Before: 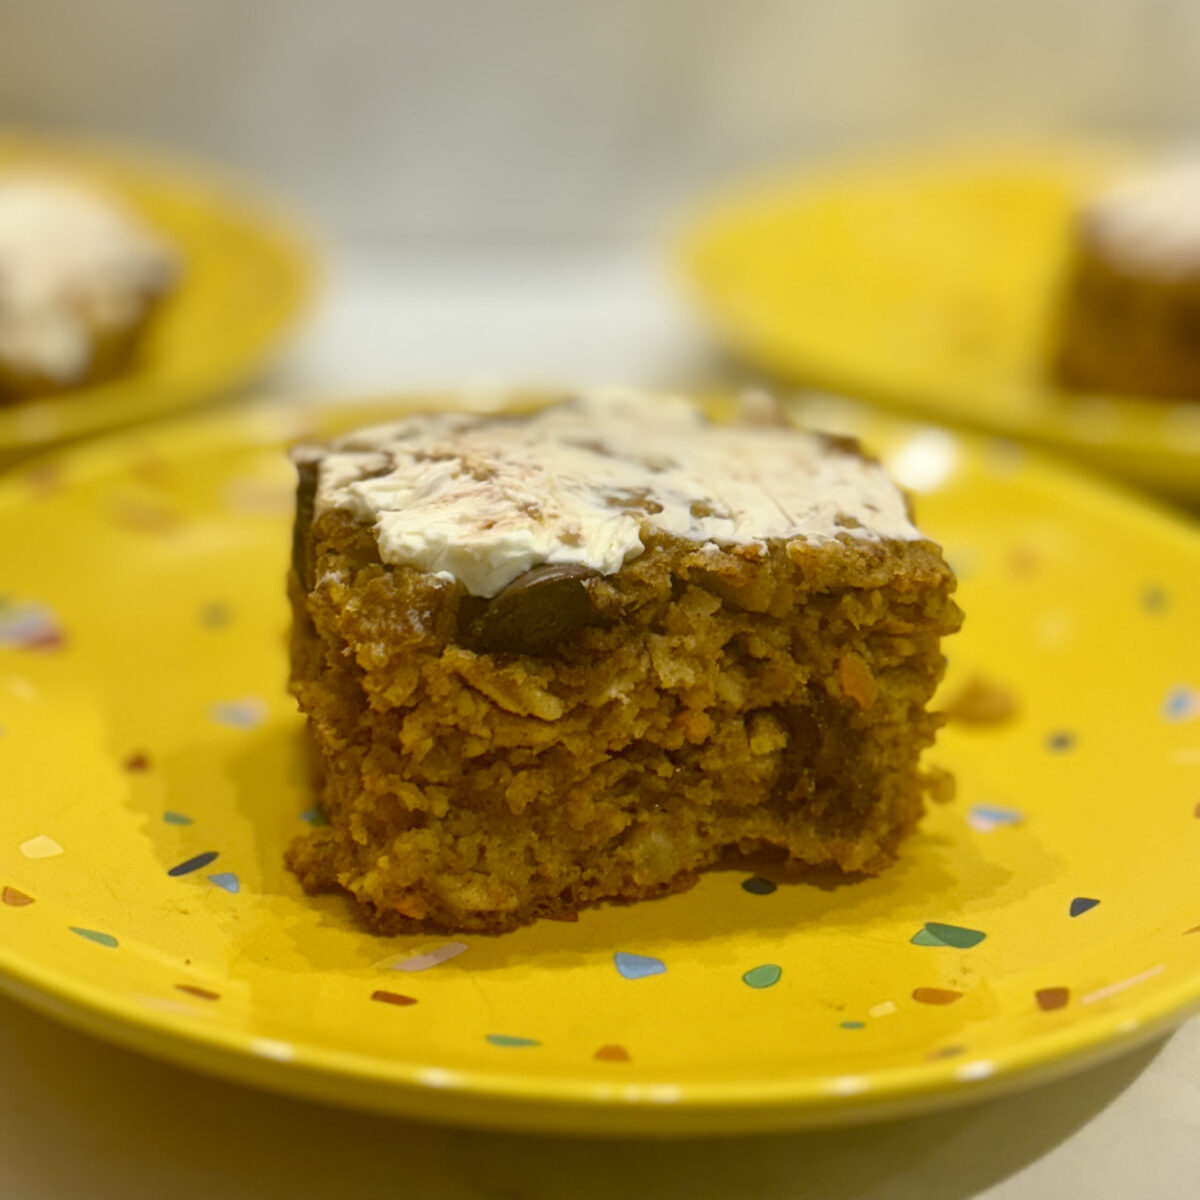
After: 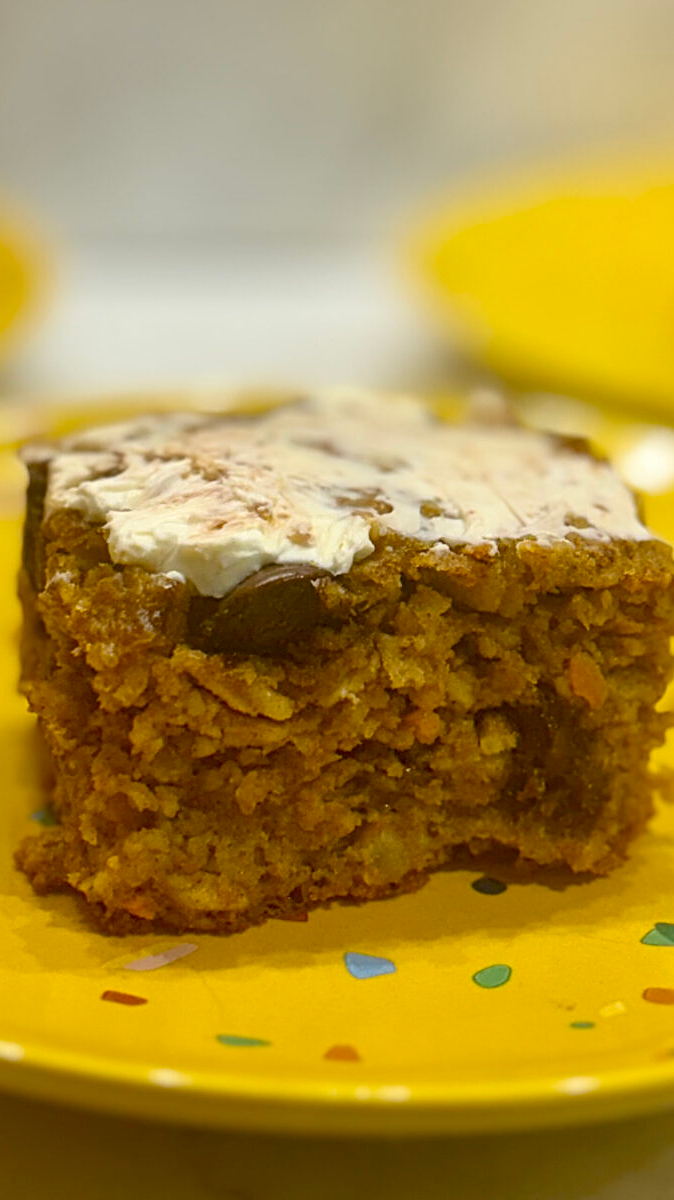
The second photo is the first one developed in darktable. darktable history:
crop and rotate: left 22.572%, right 21.256%
sharpen: on, module defaults
